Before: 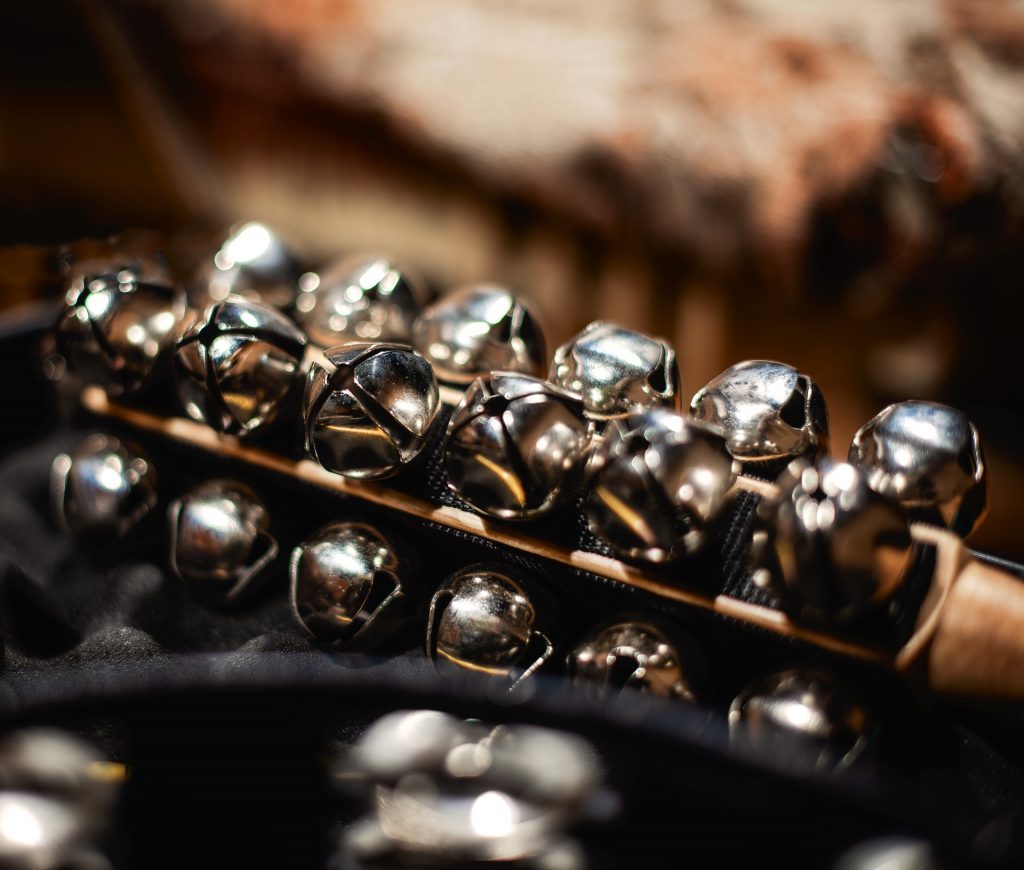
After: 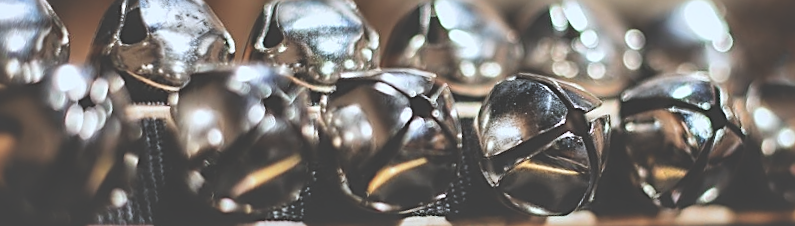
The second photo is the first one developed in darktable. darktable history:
sharpen: on, module defaults
exposure: black level correction -0.041, exposure 0.064 EV, compensate highlight preservation false
local contrast: mode bilateral grid, contrast 20, coarseness 50, detail 171%, midtone range 0.2
contrast brightness saturation: saturation -0.1
white balance: red 0.924, blue 1.095
rgb levels: preserve colors sum RGB, levels [[0.038, 0.433, 0.934], [0, 0.5, 1], [0, 0.5, 1]]
crop and rotate: angle 16.12°, top 30.835%, bottom 35.653%
